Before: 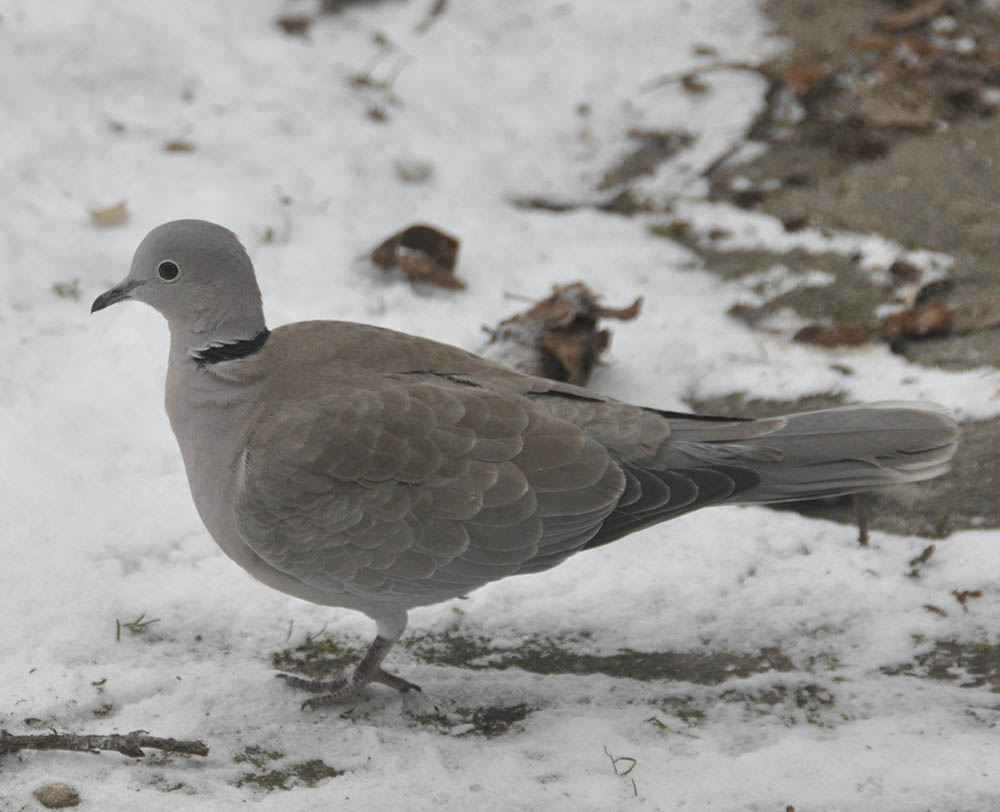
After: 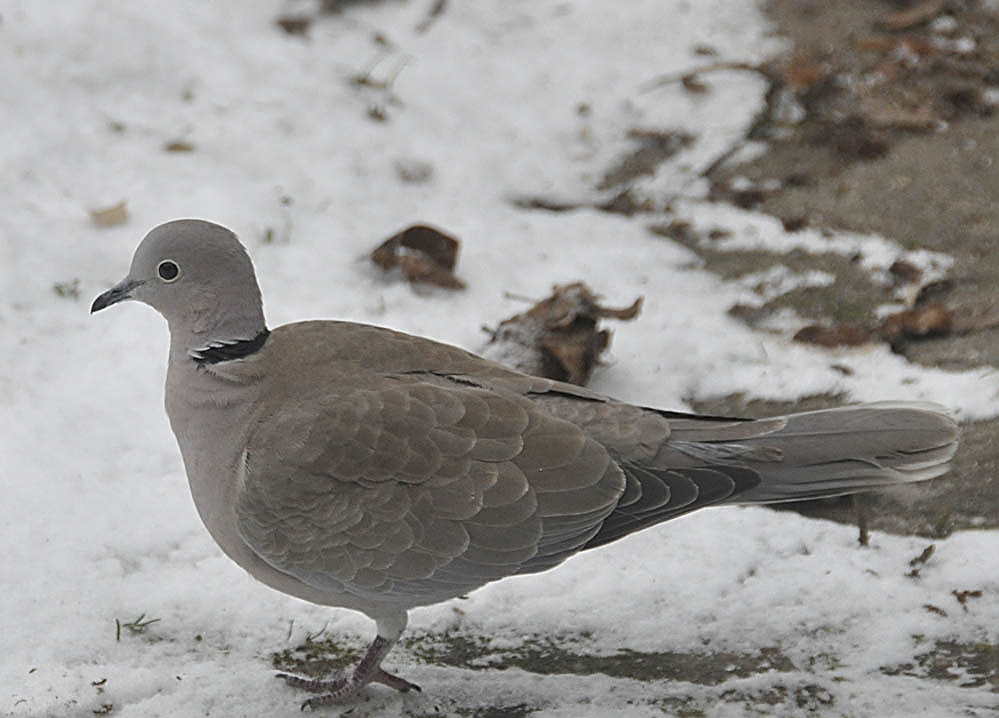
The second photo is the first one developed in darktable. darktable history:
sharpen: amount 1
crop and rotate: top 0%, bottom 11.49%
